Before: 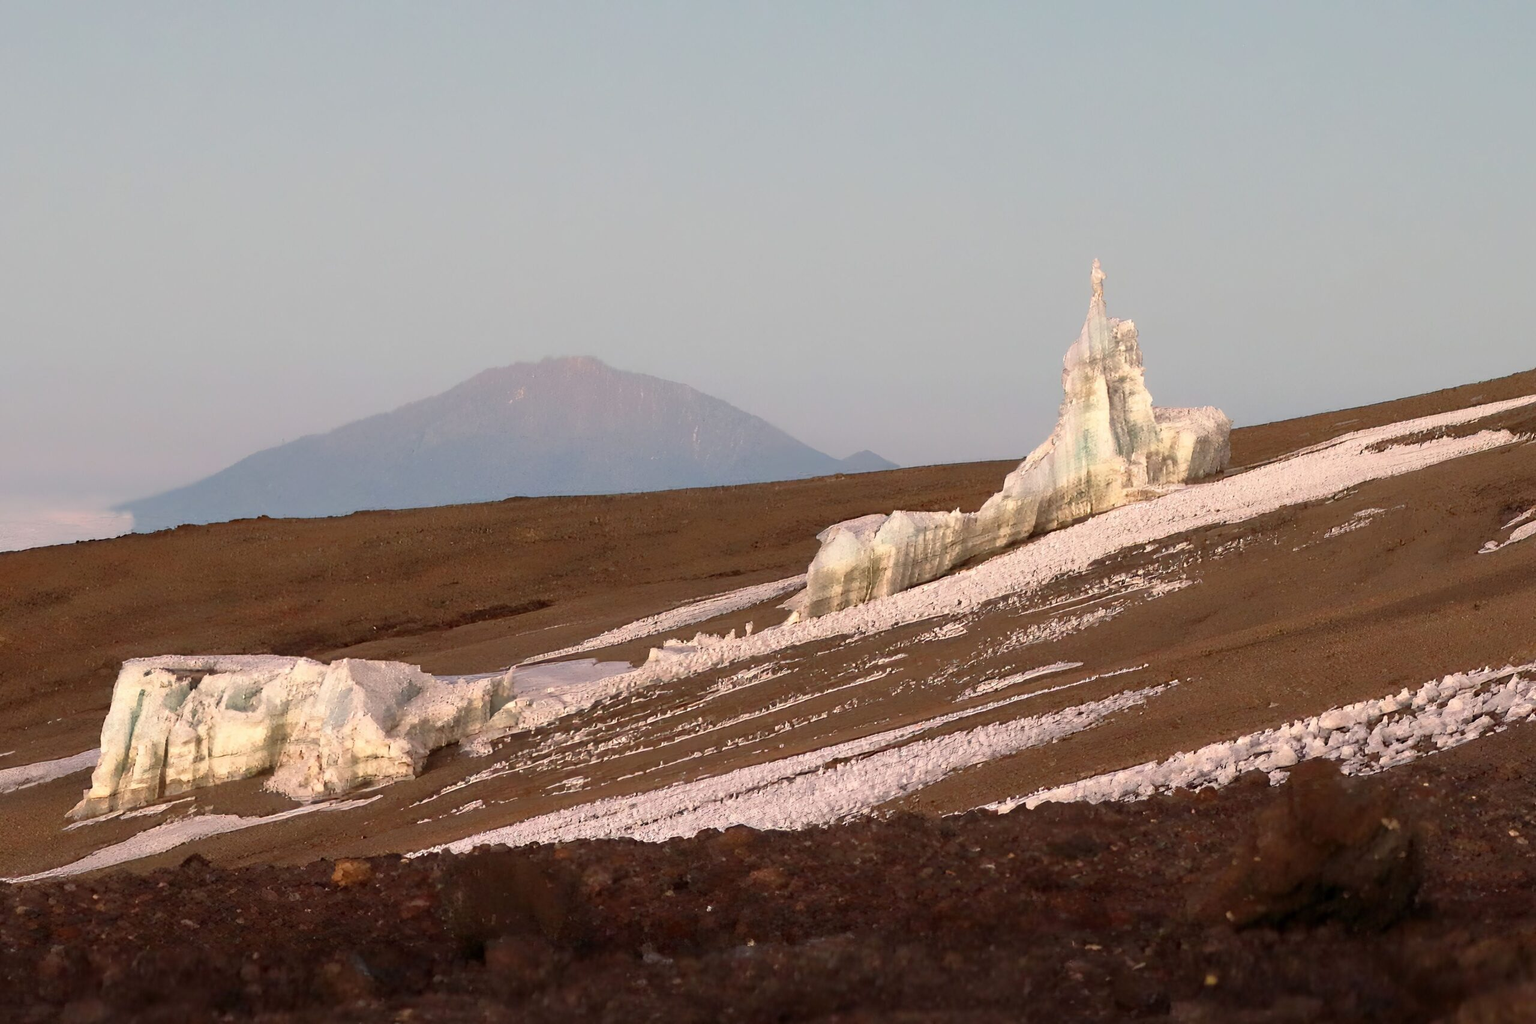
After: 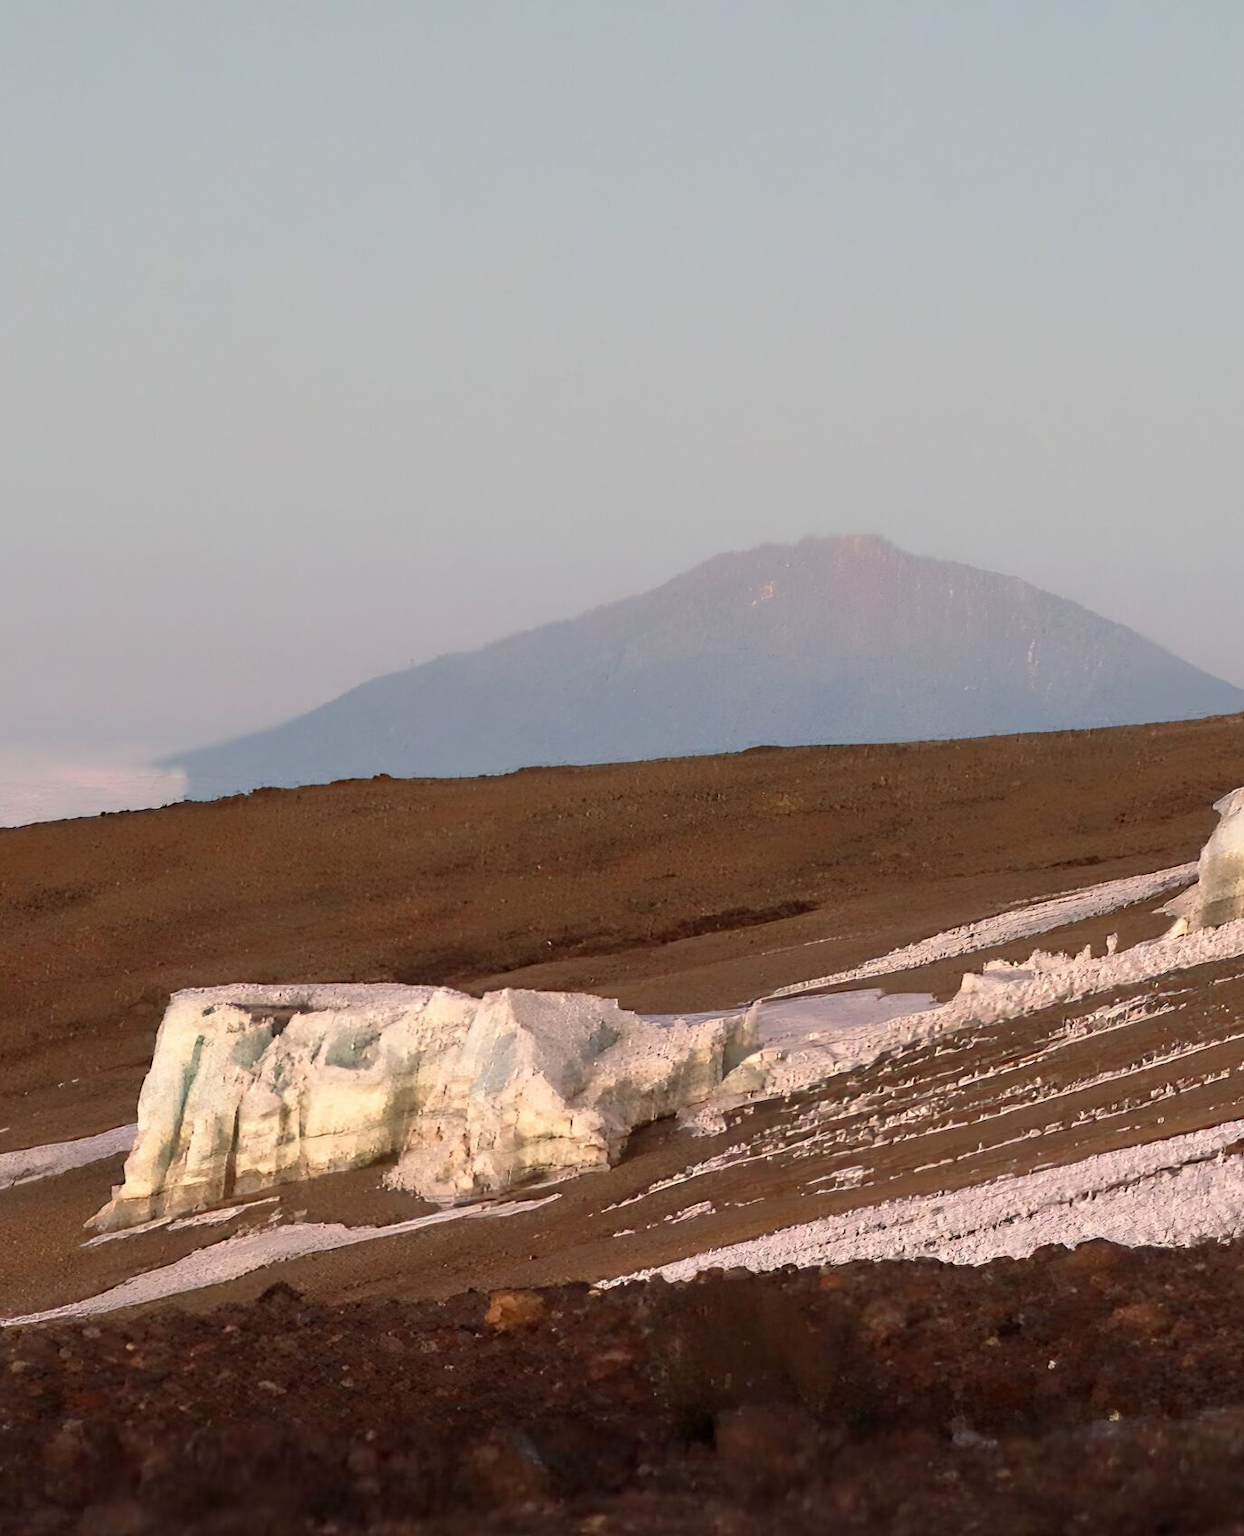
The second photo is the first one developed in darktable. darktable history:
crop: left 0.597%, right 45.427%, bottom 0.086%
